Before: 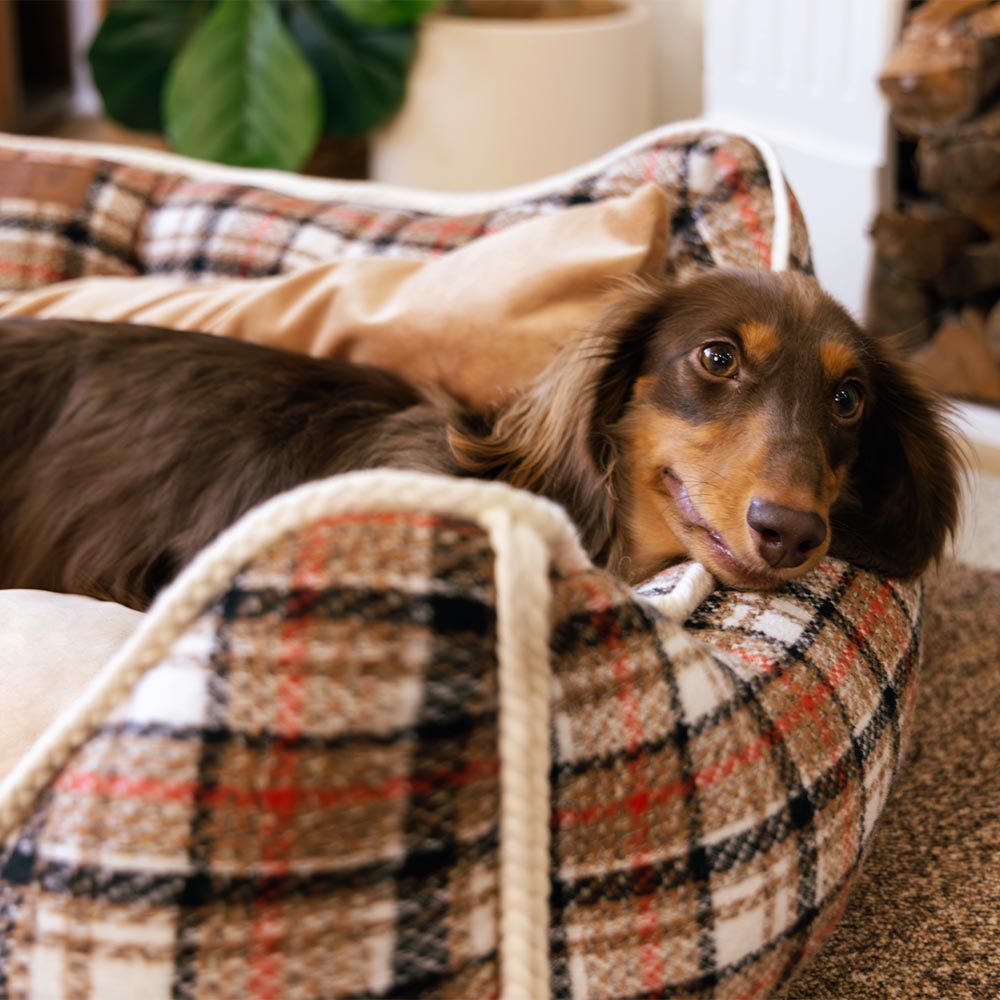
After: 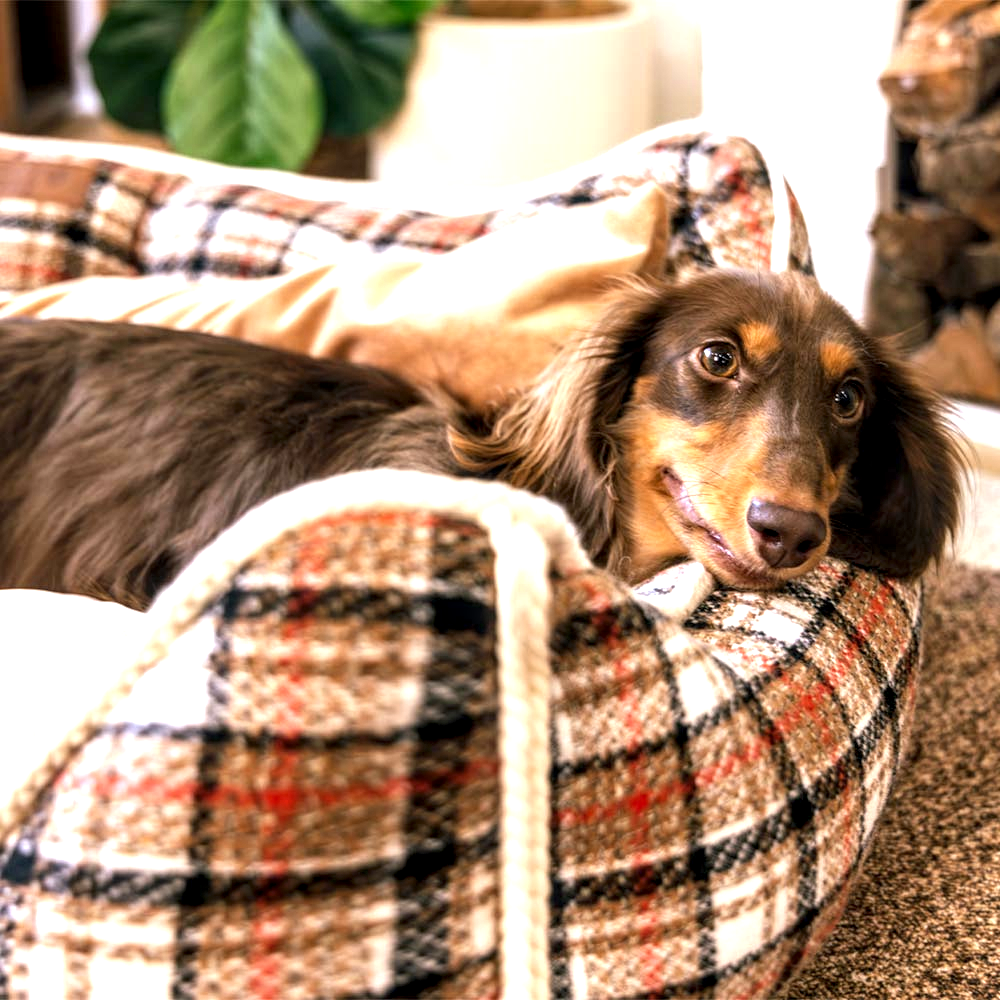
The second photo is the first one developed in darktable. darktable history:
local contrast: detail 150%
exposure: exposure 1 EV, compensate highlight preservation false
